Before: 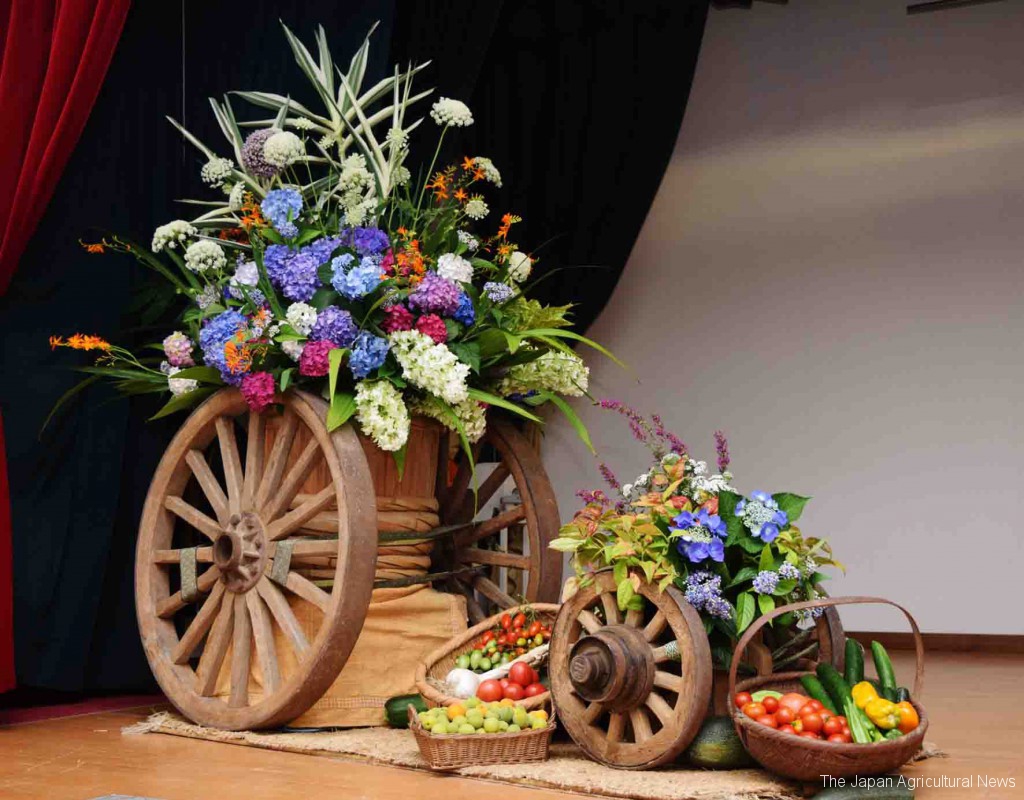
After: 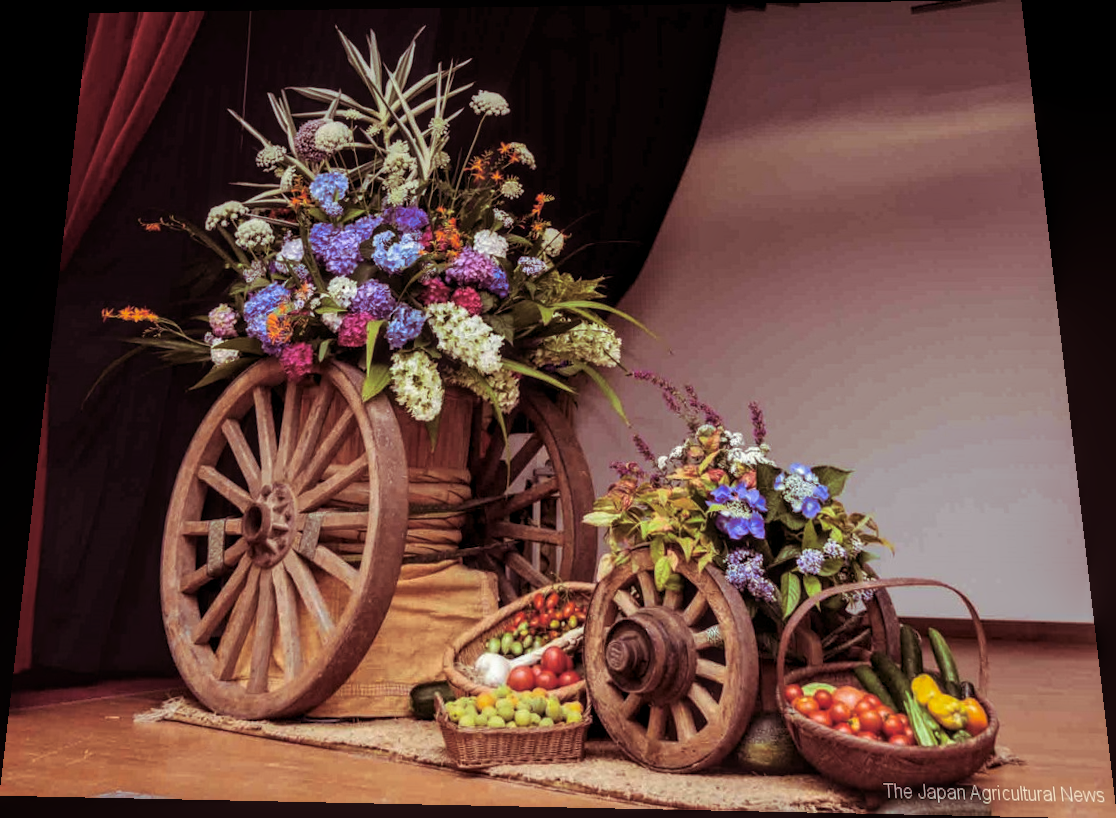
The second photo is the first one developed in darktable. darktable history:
split-toning: on, module defaults
rotate and perspective: rotation 0.128°, lens shift (vertical) -0.181, lens shift (horizontal) -0.044, shear 0.001, automatic cropping off
local contrast: highlights 0%, shadows 0%, detail 133%
contrast brightness saturation: contrast 0.03, brightness -0.04
